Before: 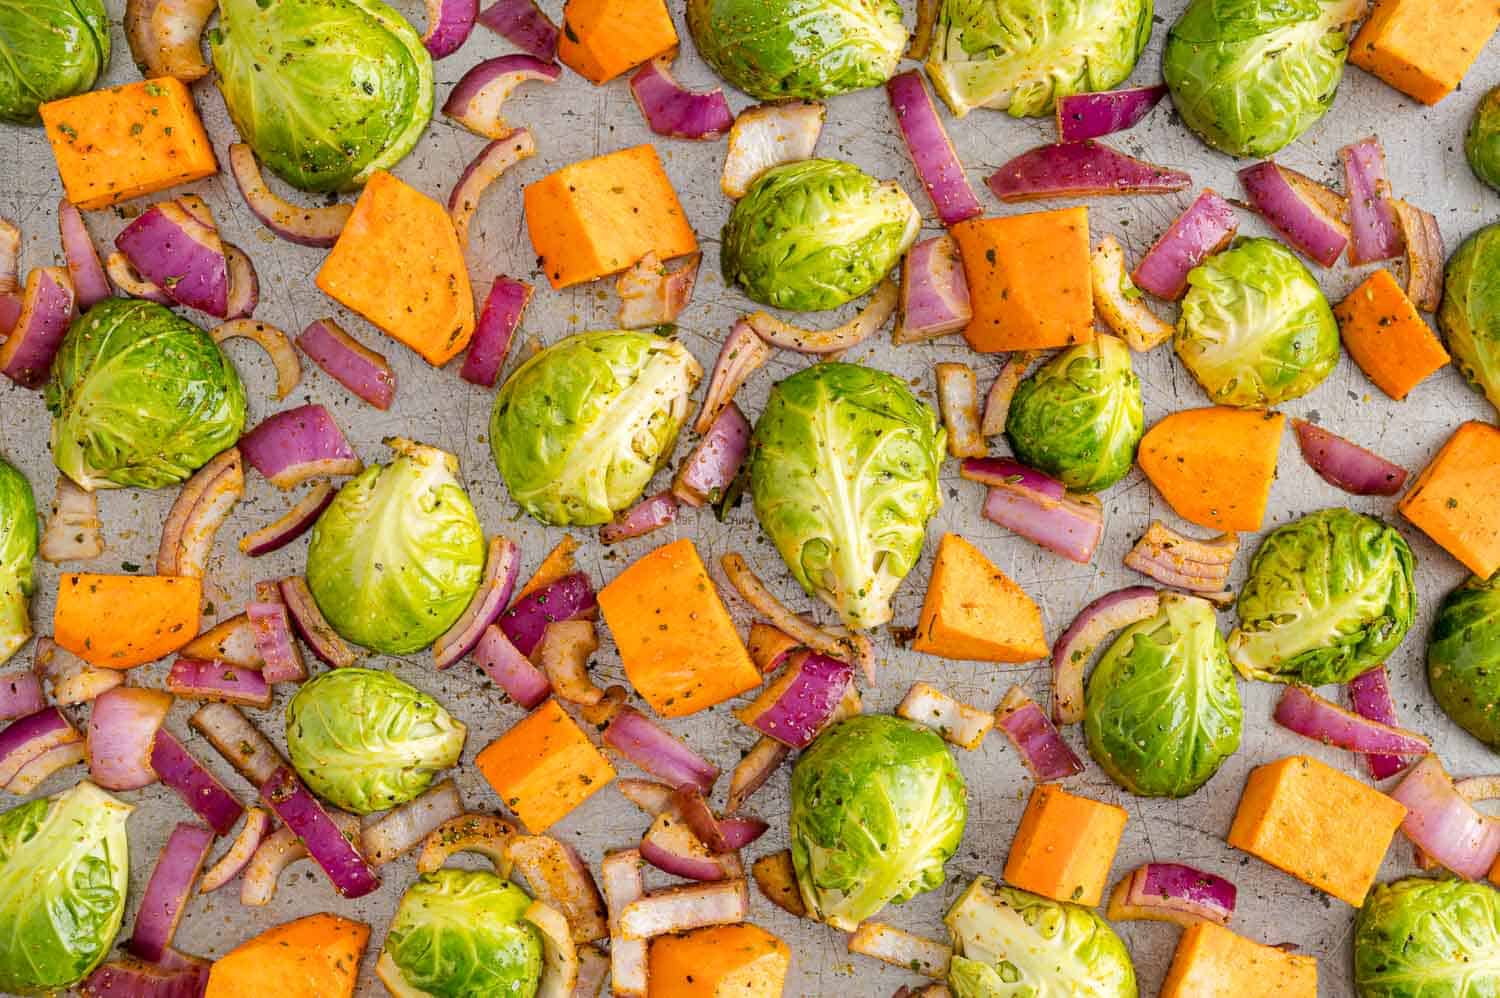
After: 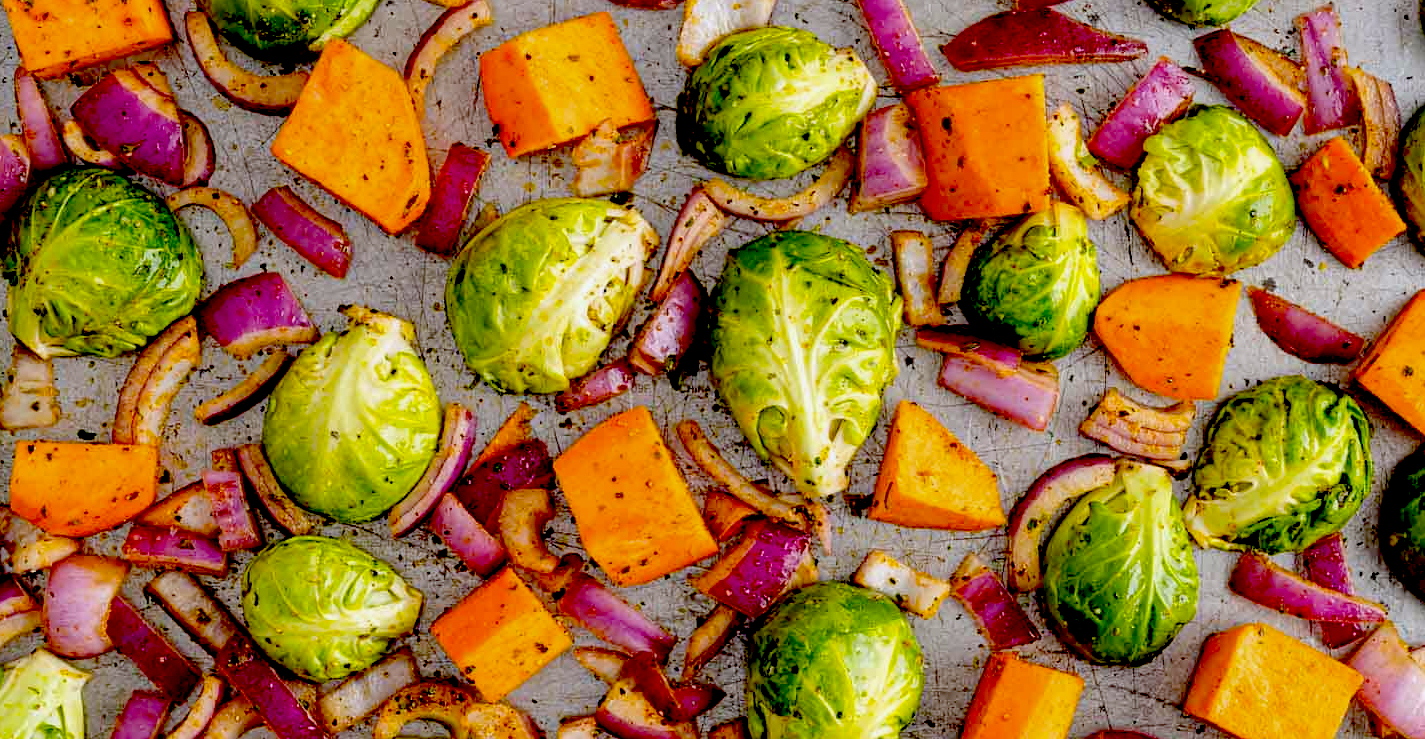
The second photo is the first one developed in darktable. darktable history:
exposure: black level correction 0.1, exposure -0.092 EV, compensate highlight preservation false
crop and rotate: left 2.991%, top 13.302%, right 1.981%, bottom 12.636%
white balance: red 0.983, blue 1.036
